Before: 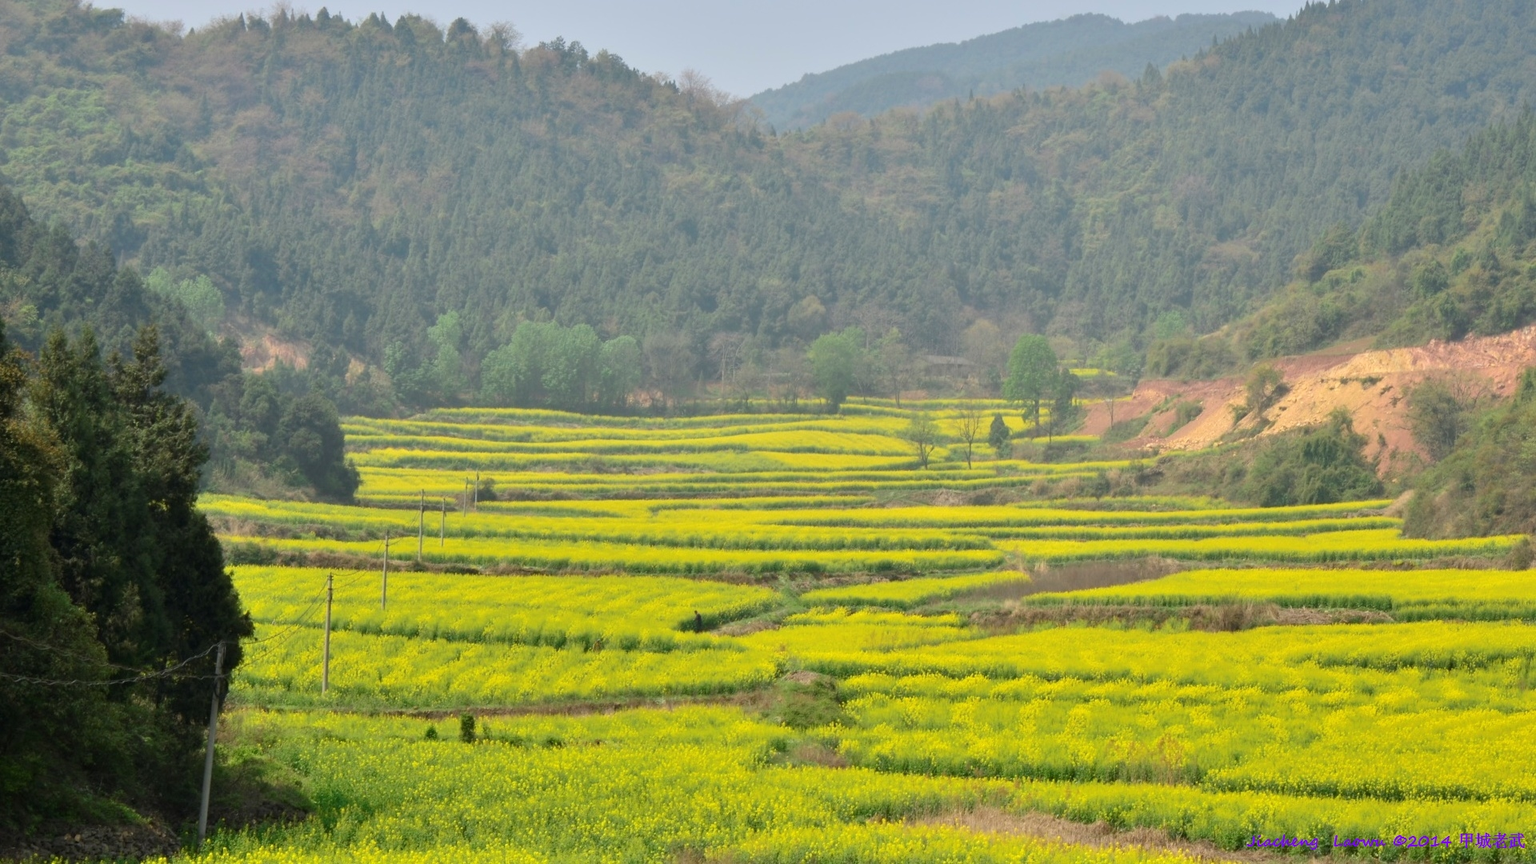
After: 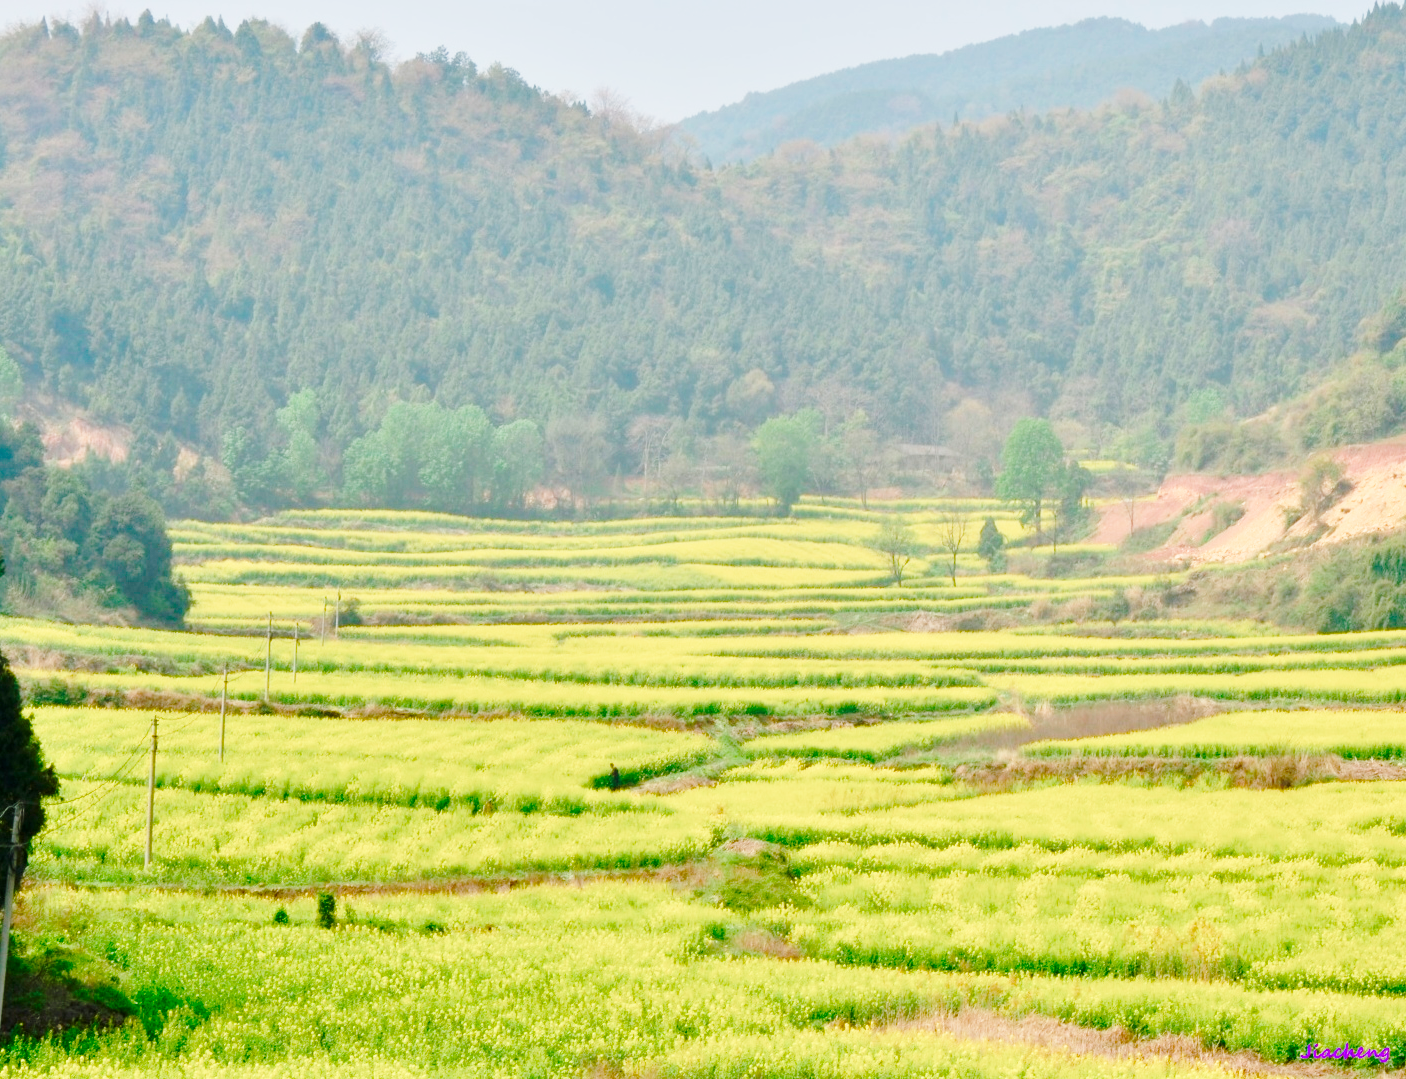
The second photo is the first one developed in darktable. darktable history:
color balance rgb: shadows lift › chroma 1%, shadows lift › hue 113°, highlights gain › chroma 0.2%, highlights gain › hue 333°, perceptual saturation grading › global saturation 20%, perceptual saturation grading › highlights -50%, perceptual saturation grading › shadows 25%, contrast -10%
crop: left 13.443%, right 13.31%
base curve: curves: ch0 [(0, 0) (0.032, 0.037) (0.105, 0.228) (0.435, 0.76) (0.856, 0.983) (1, 1)], preserve colors none
